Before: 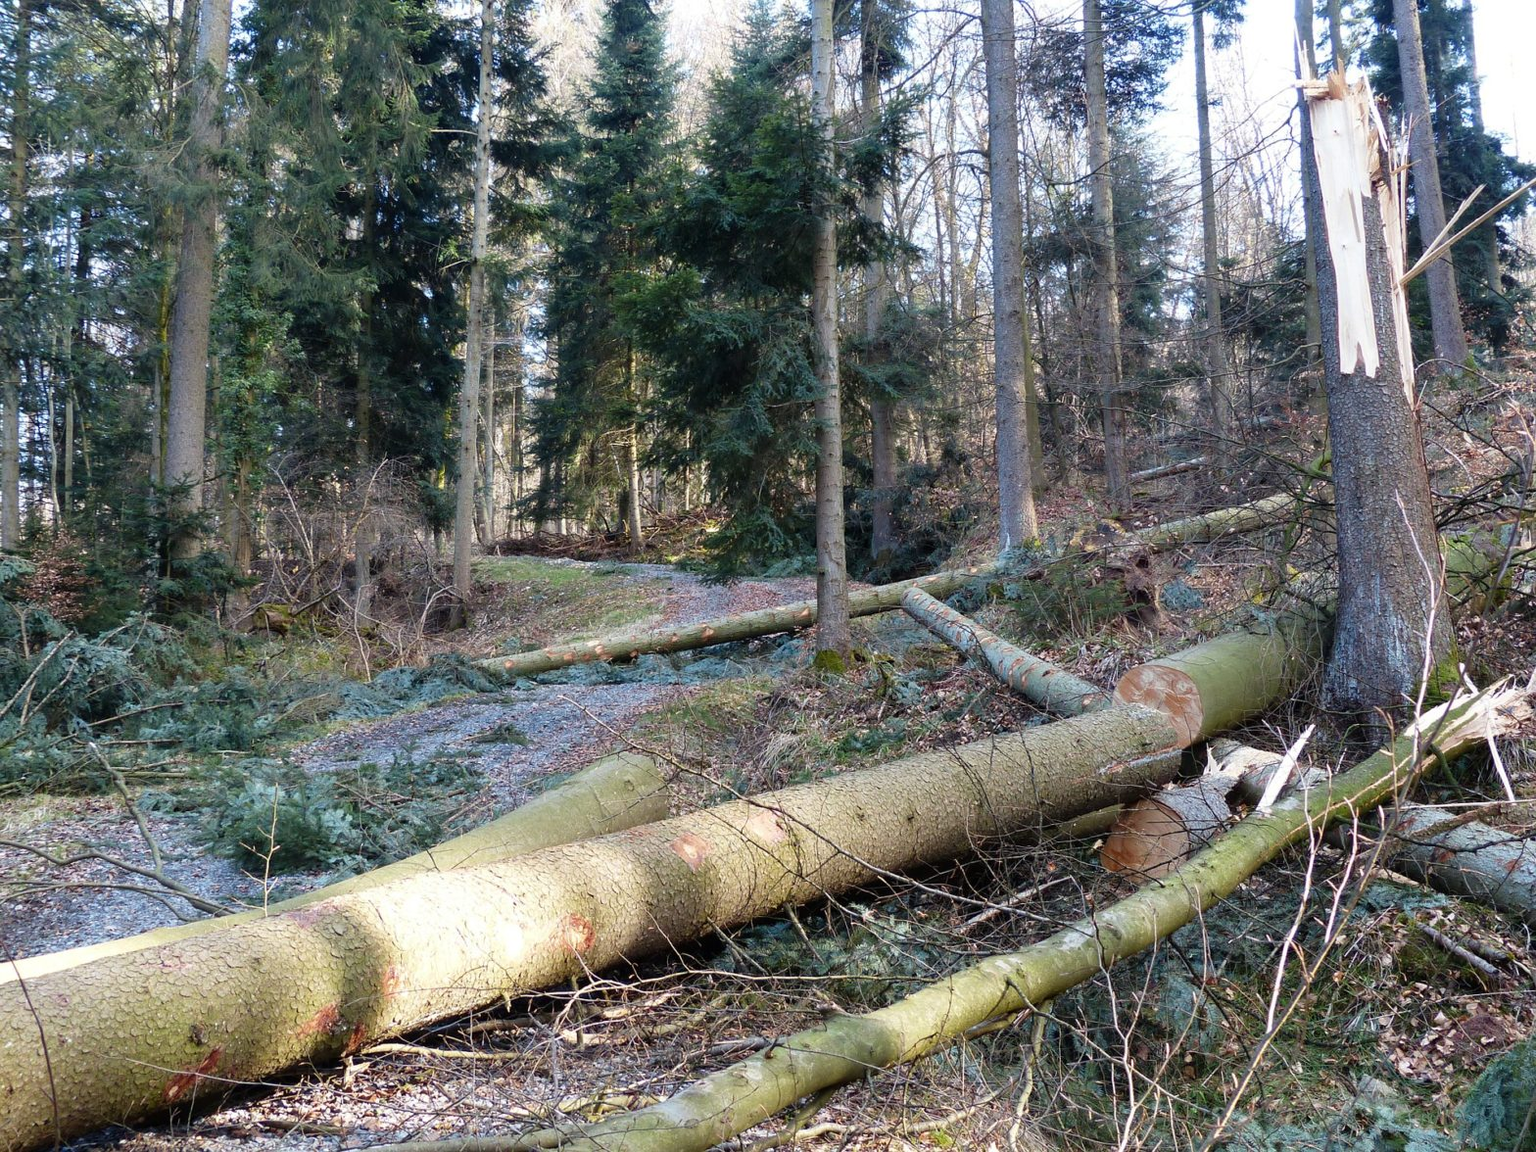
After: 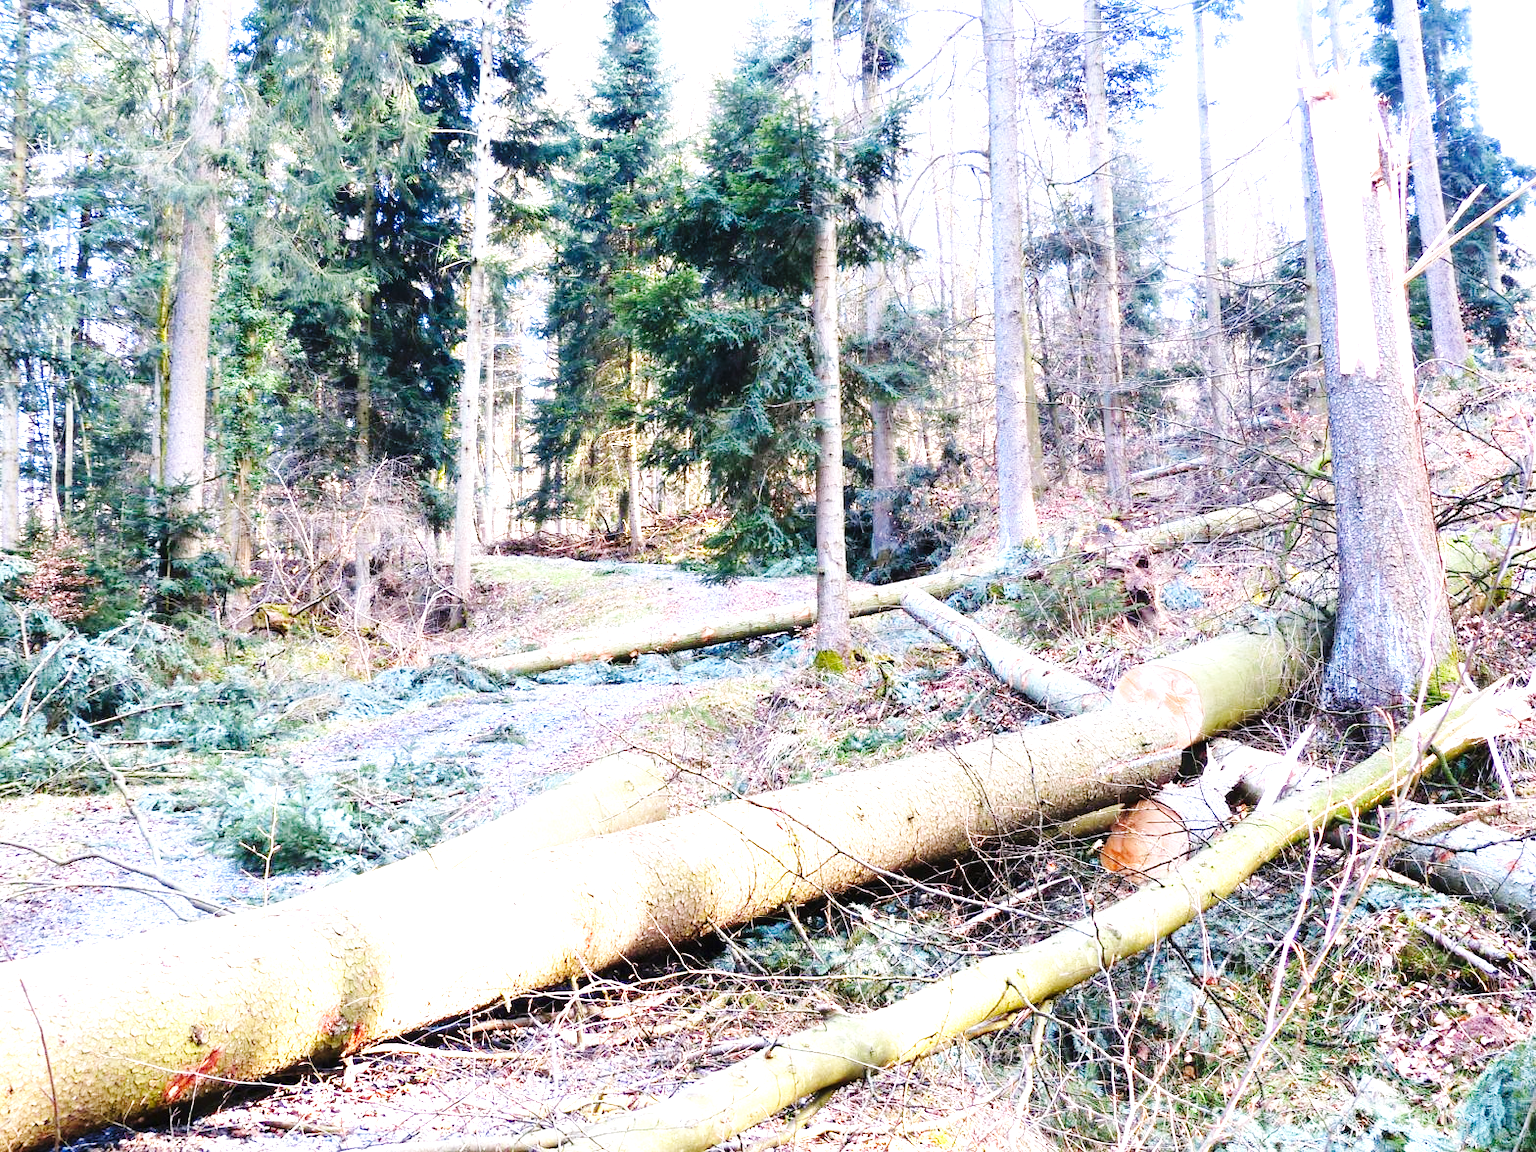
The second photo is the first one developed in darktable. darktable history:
exposure: black level correction 0, exposure 1.75 EV, compensate exposure bias true, compensate highlight preservation false
base curve: curves: ch0 [(0, 0) (0.036, 0.025) (0.121, 0.166) (0.206, 0.329) (0.605, 0.79) (1, 1)], preserve colors none
white balance: red 1.05, blue 1.072
